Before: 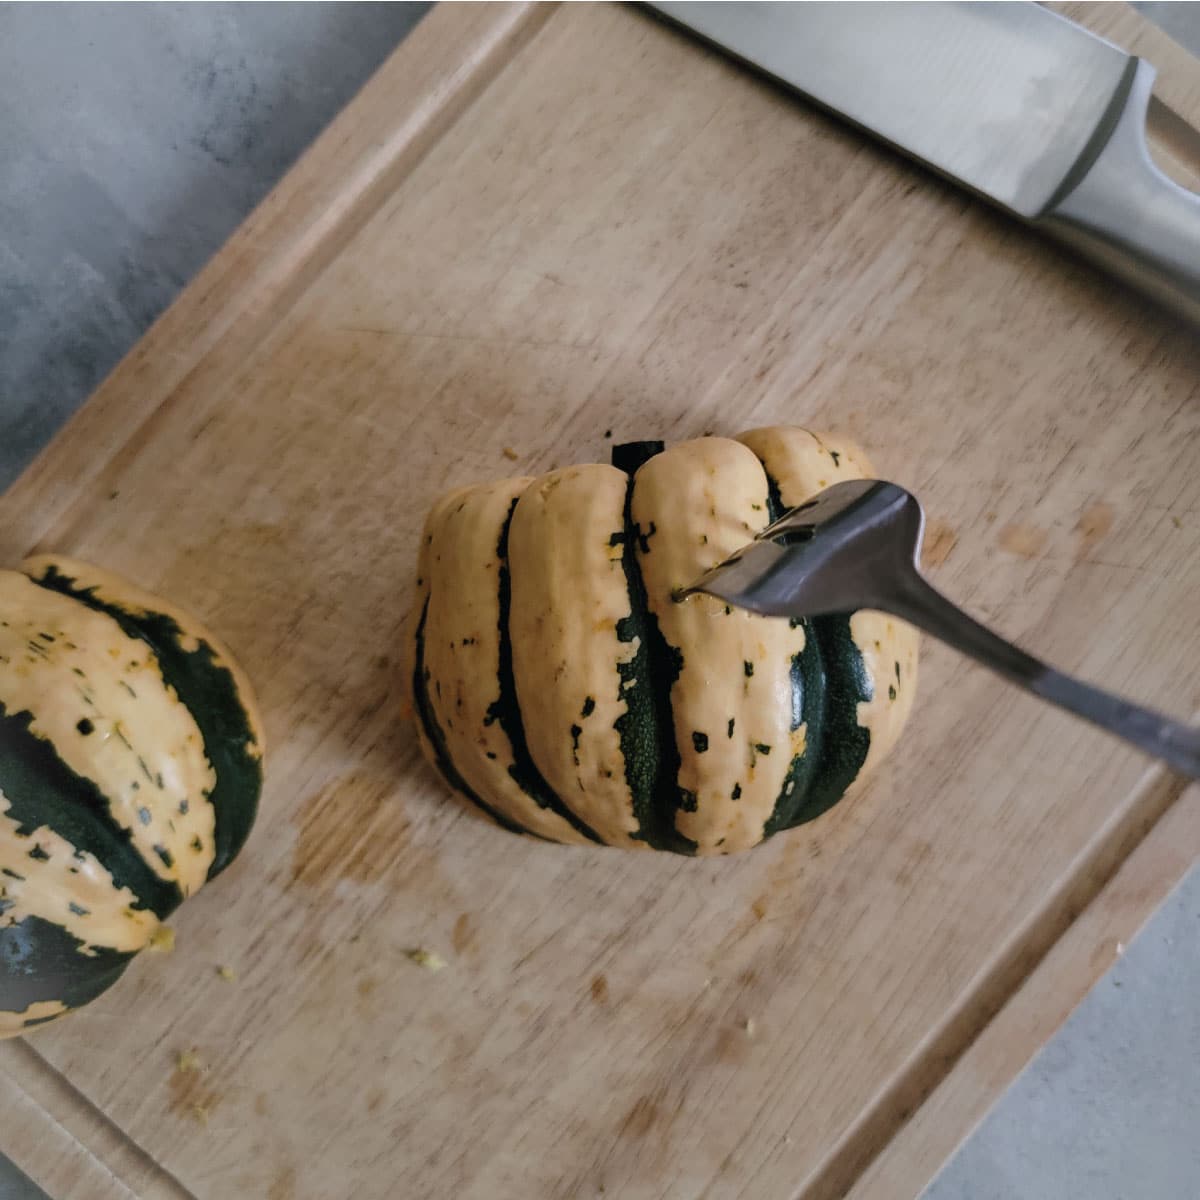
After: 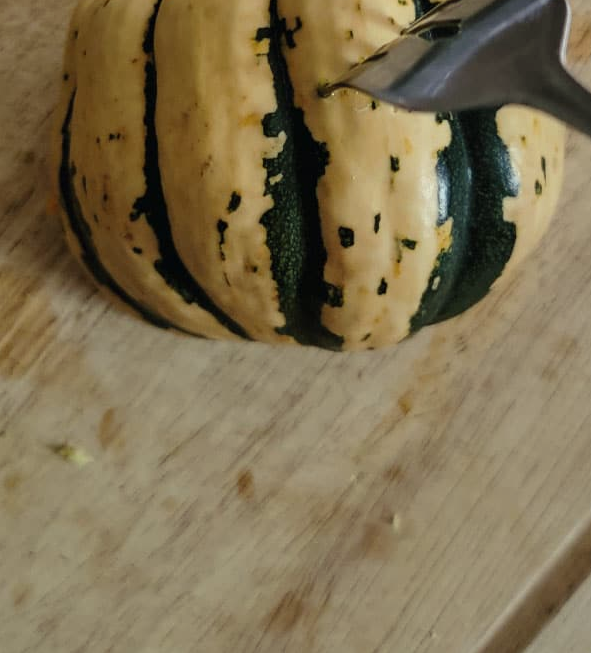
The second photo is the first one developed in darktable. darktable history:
crop: left 29.582%, top 42.085%, right 21.154%, bottom 3.487%
color correction: highlights a* -5.74, highlights b* 10.92
